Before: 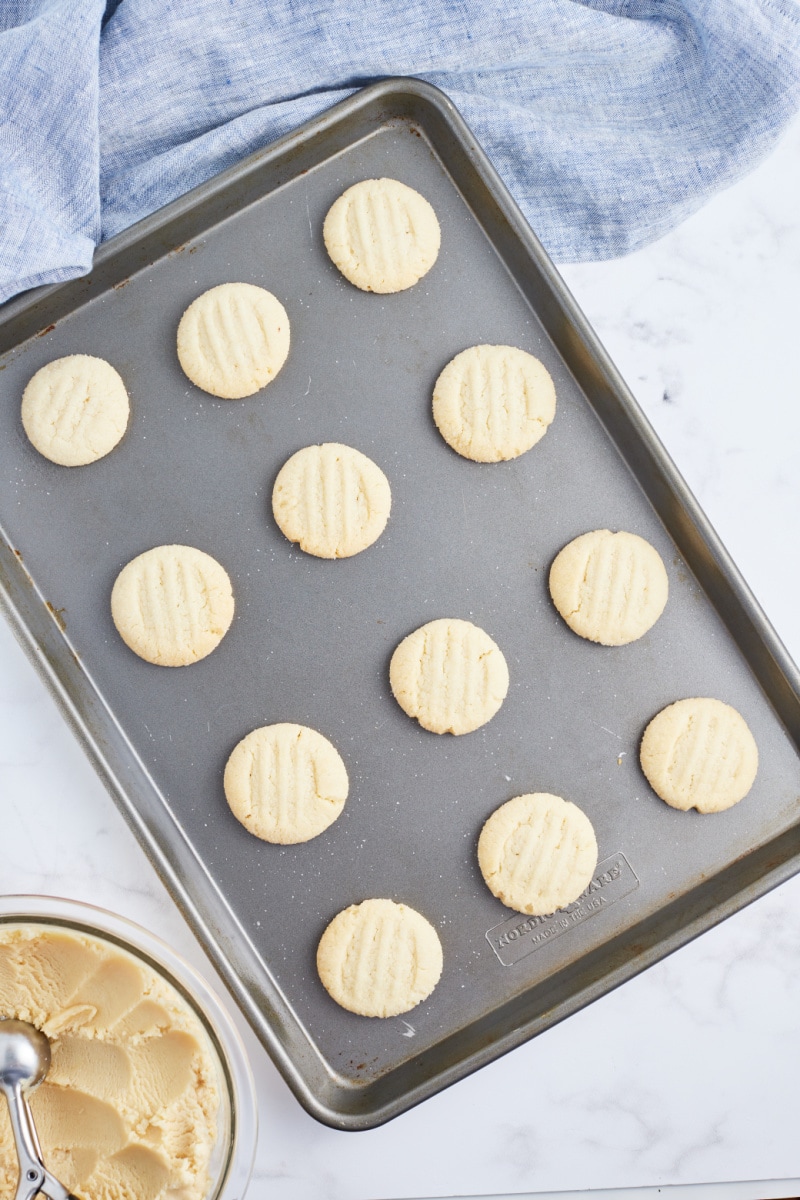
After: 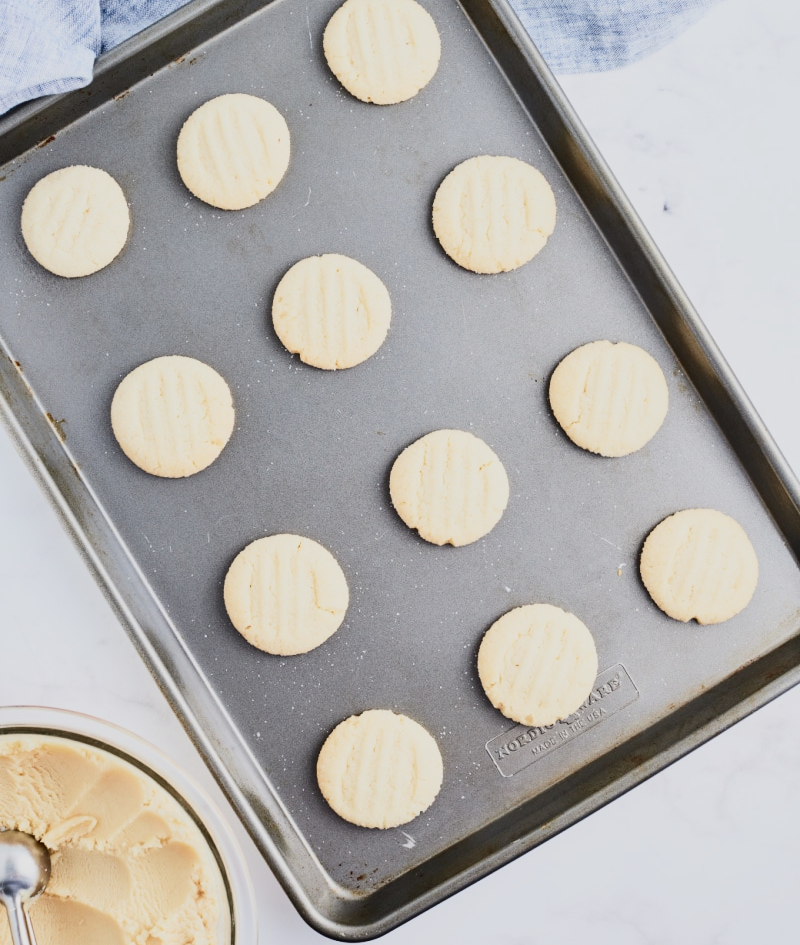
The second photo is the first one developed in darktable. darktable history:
contrast brightness saturation: contrast 0.294
crop and rotate: top 15.777%, bottom 5.462%
filmic rgb: black relative exposure -7.39 EV, white relative exposure 5.09 EV, hardness 3.21, color science v5 (2021), contrast in shadows safe, contrast in highlights safe
